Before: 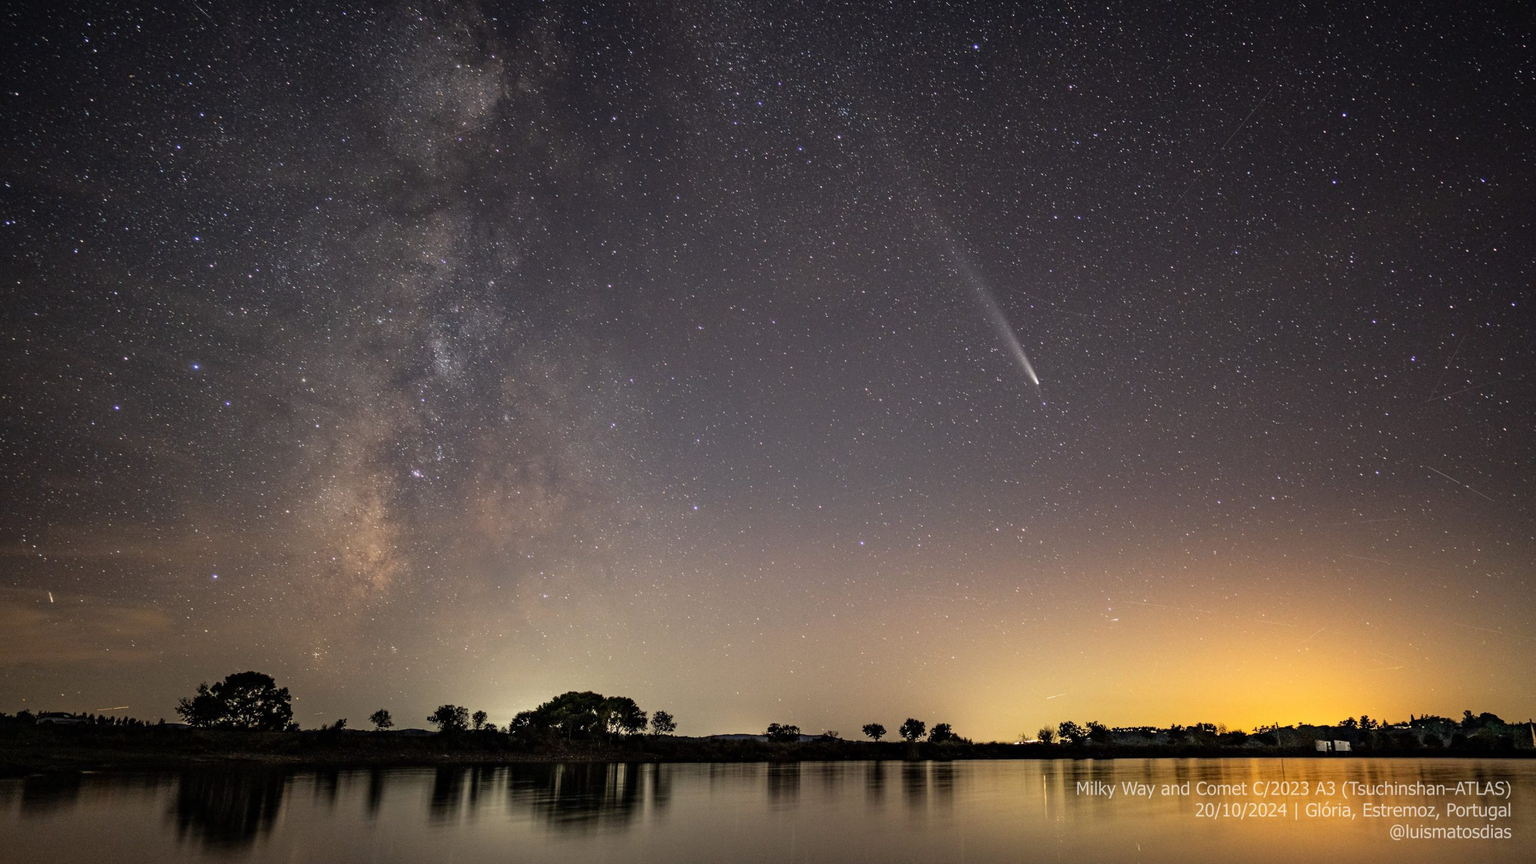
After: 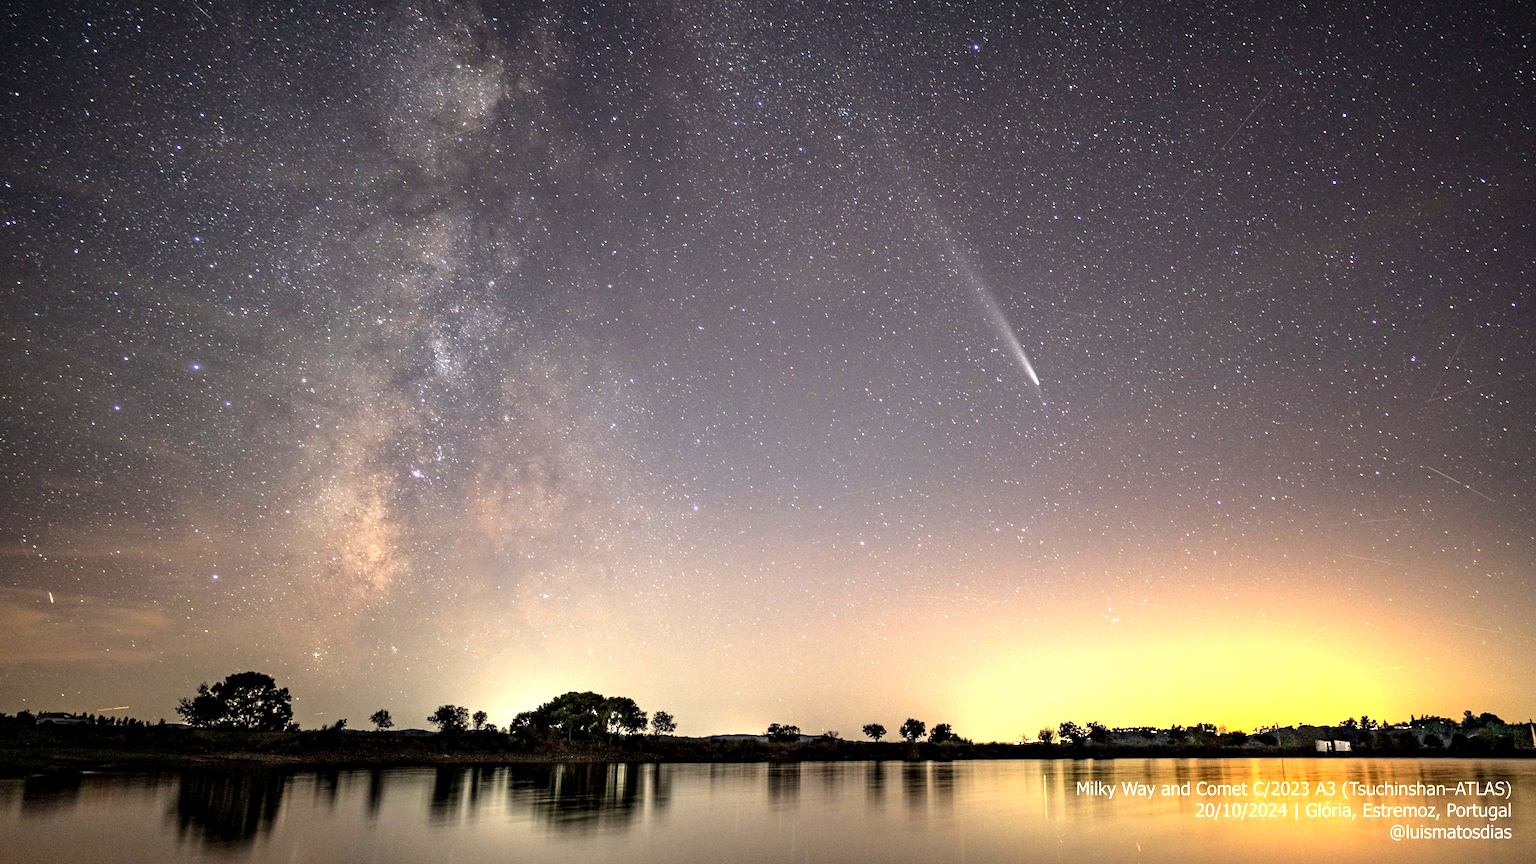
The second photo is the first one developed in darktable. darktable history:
exposure: black level correction 0.002, exposure 1.308 EV, compensate exposure bias true, compensate highlight preservation false
